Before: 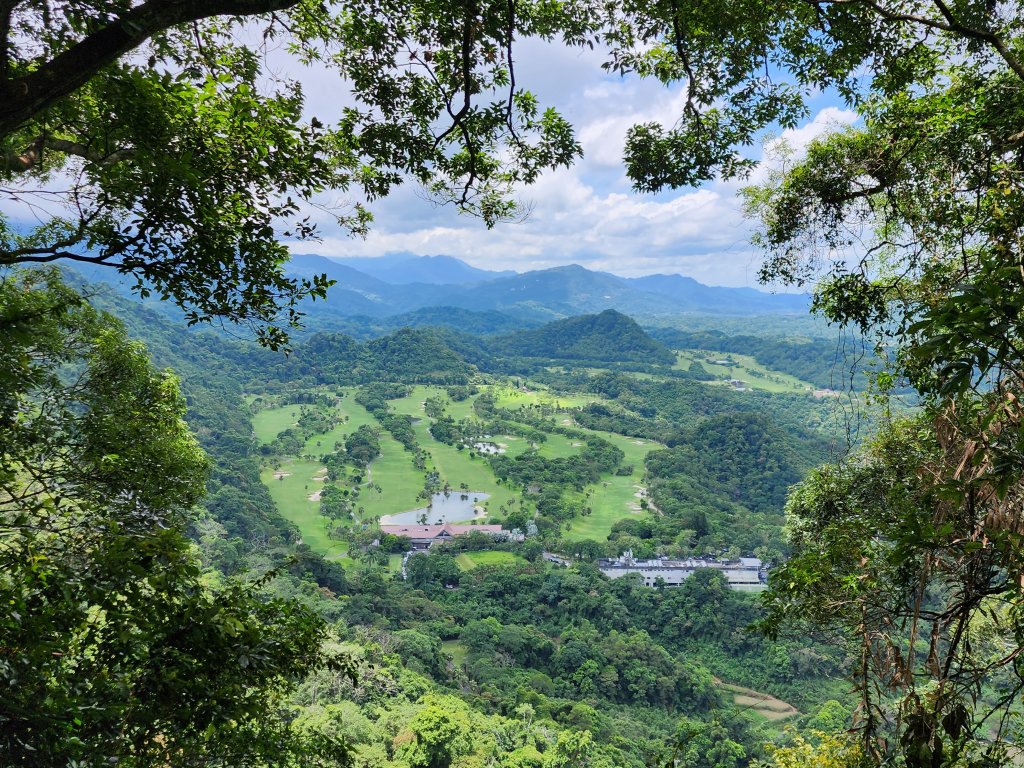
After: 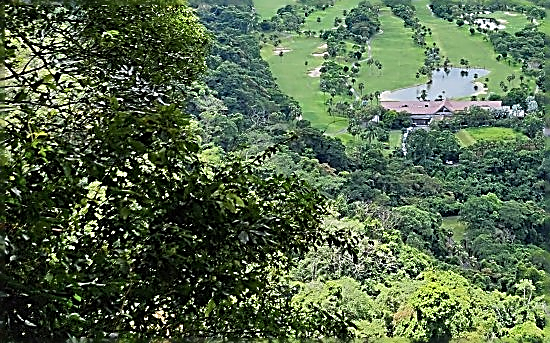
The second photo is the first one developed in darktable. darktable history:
sharpen: amount 1.871
contrast equalizer: y [[0.5 ×4, 0.483, 0.43], [0.5 ×6], [0.5 ×6], [0 ×6], [0 ×6]], mix 0.531
crop and rotate: top 55.221%, right 46.204%, bottom 0.109%
